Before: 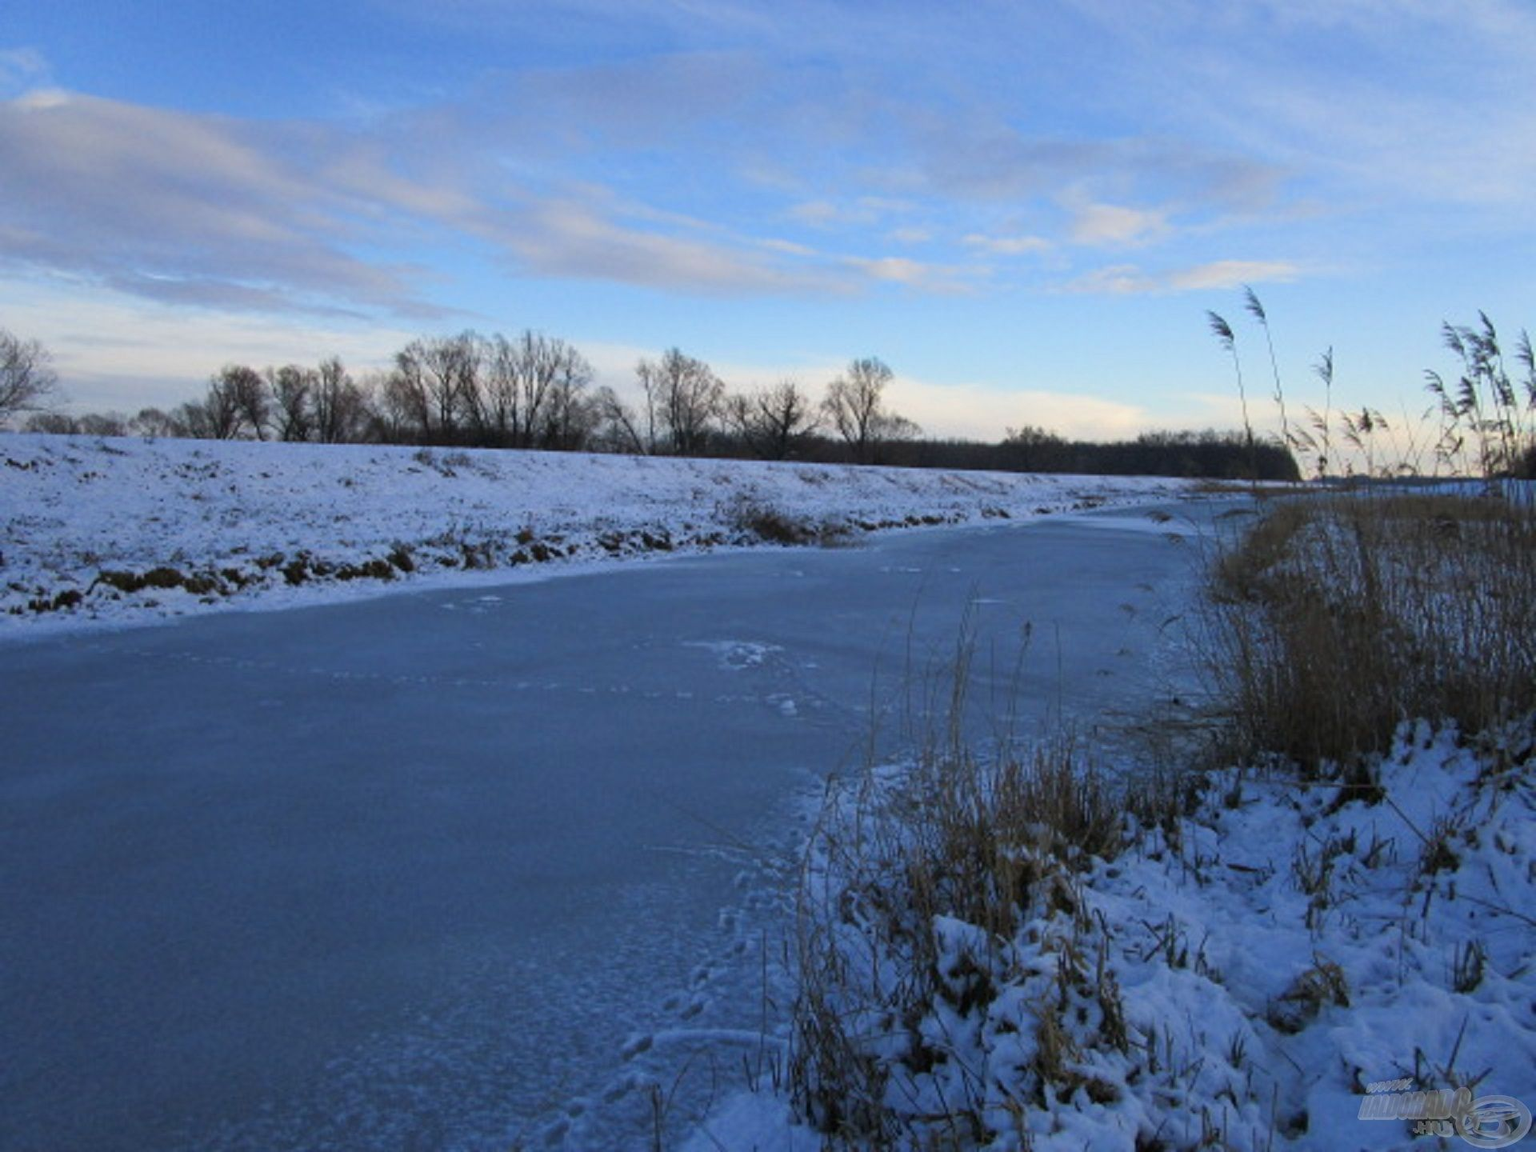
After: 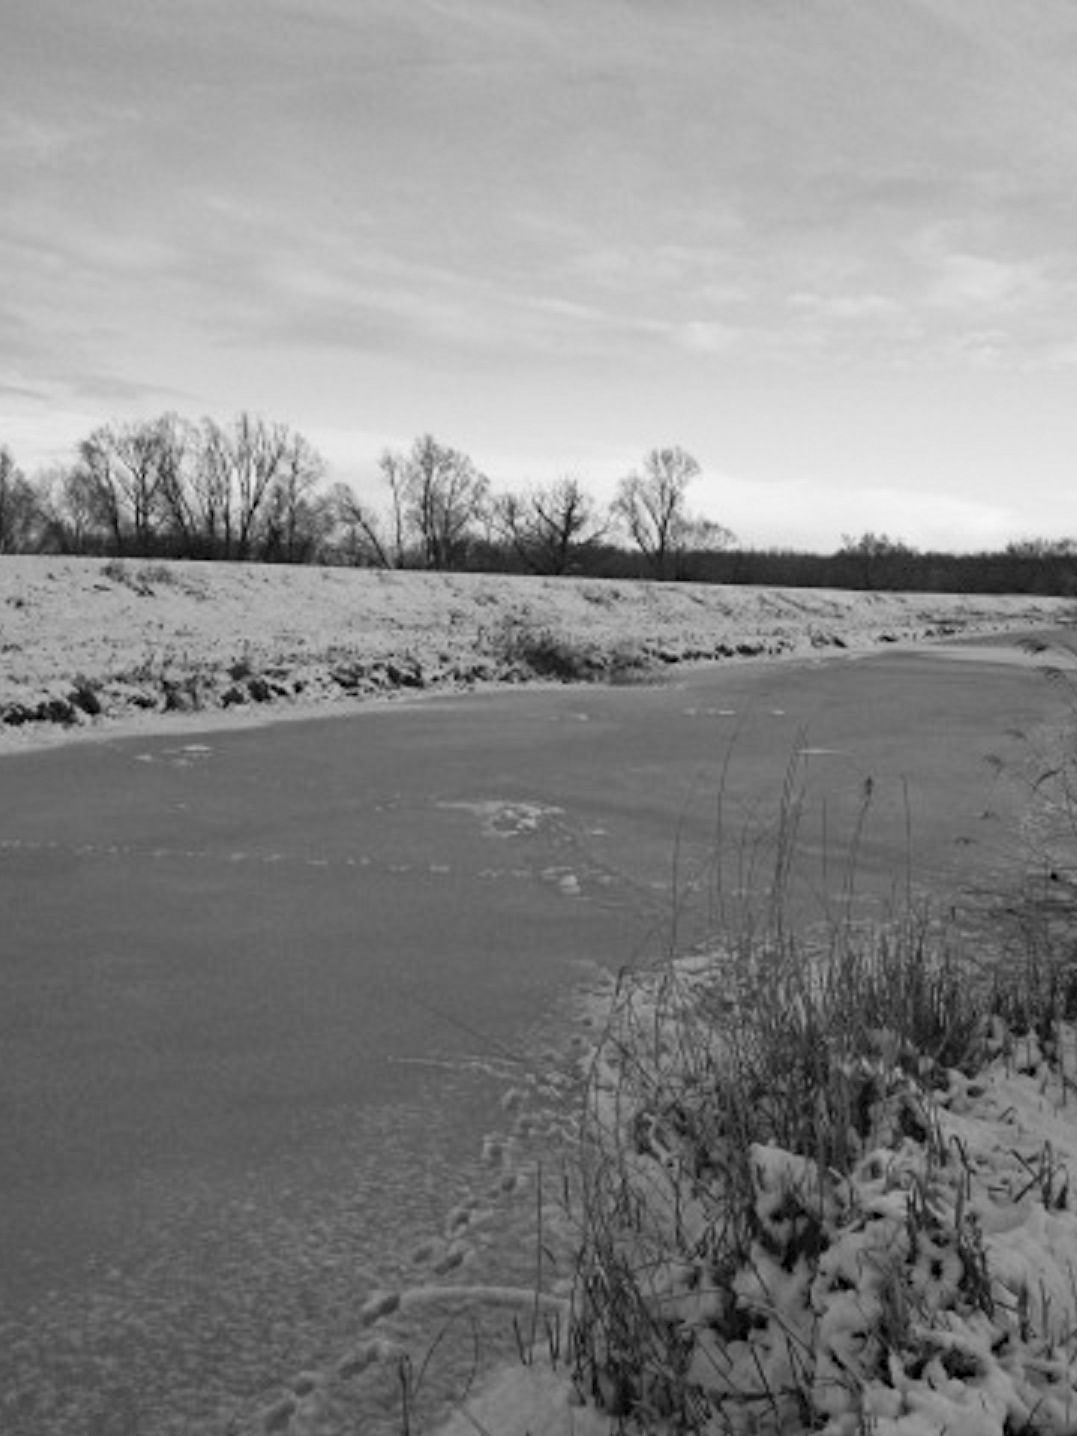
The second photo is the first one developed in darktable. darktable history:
monochrome: on, module defaults
haze removal: compatibility mode true, adaptive false
crop: left 21.674%, right 22.086%
contrast brightness saturation: contrast 0.14, brightness 0.21
